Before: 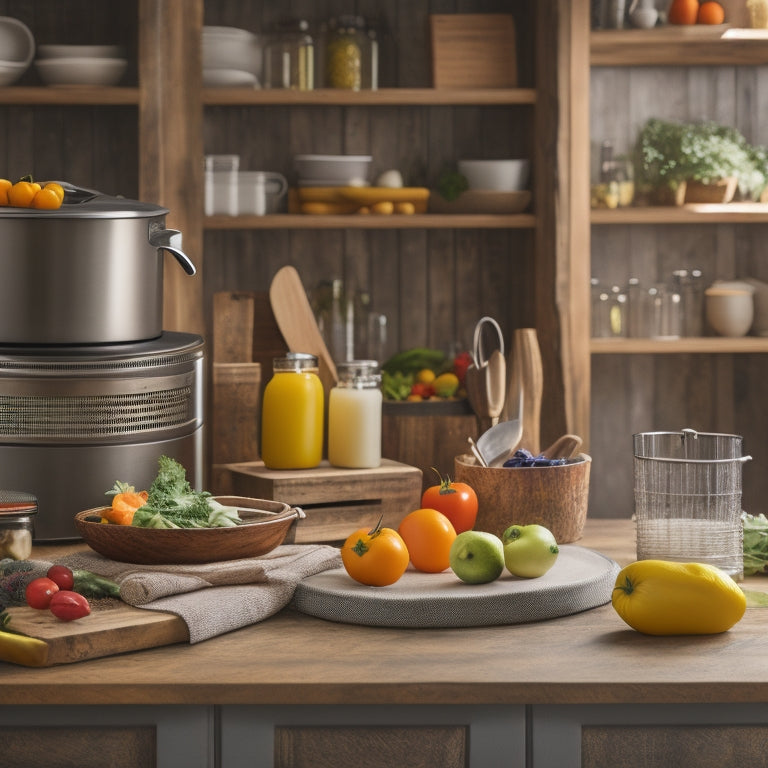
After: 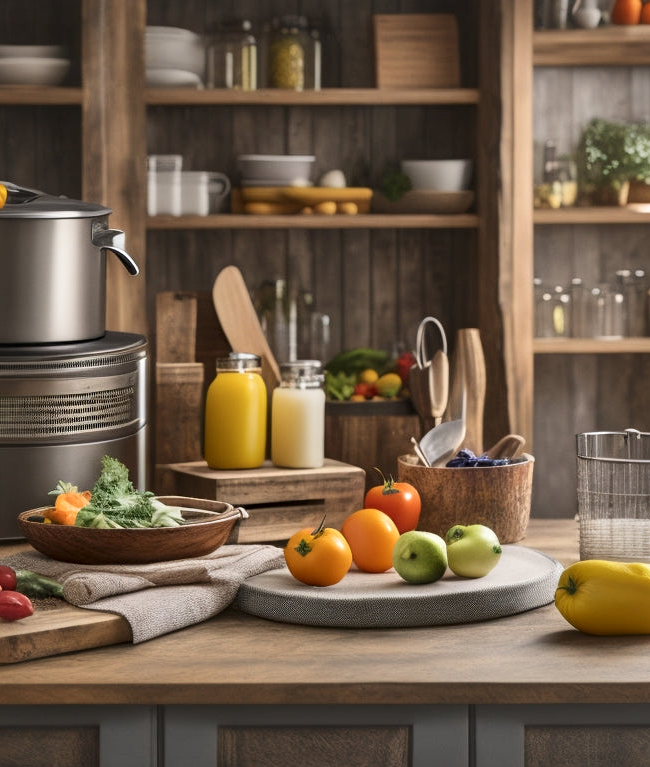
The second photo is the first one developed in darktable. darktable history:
local contrast: mode bilateral grid, contrast 25, coarseness 59, detail 151%, midtone range 0.2
crop: left 7.439%, right 7.856%
